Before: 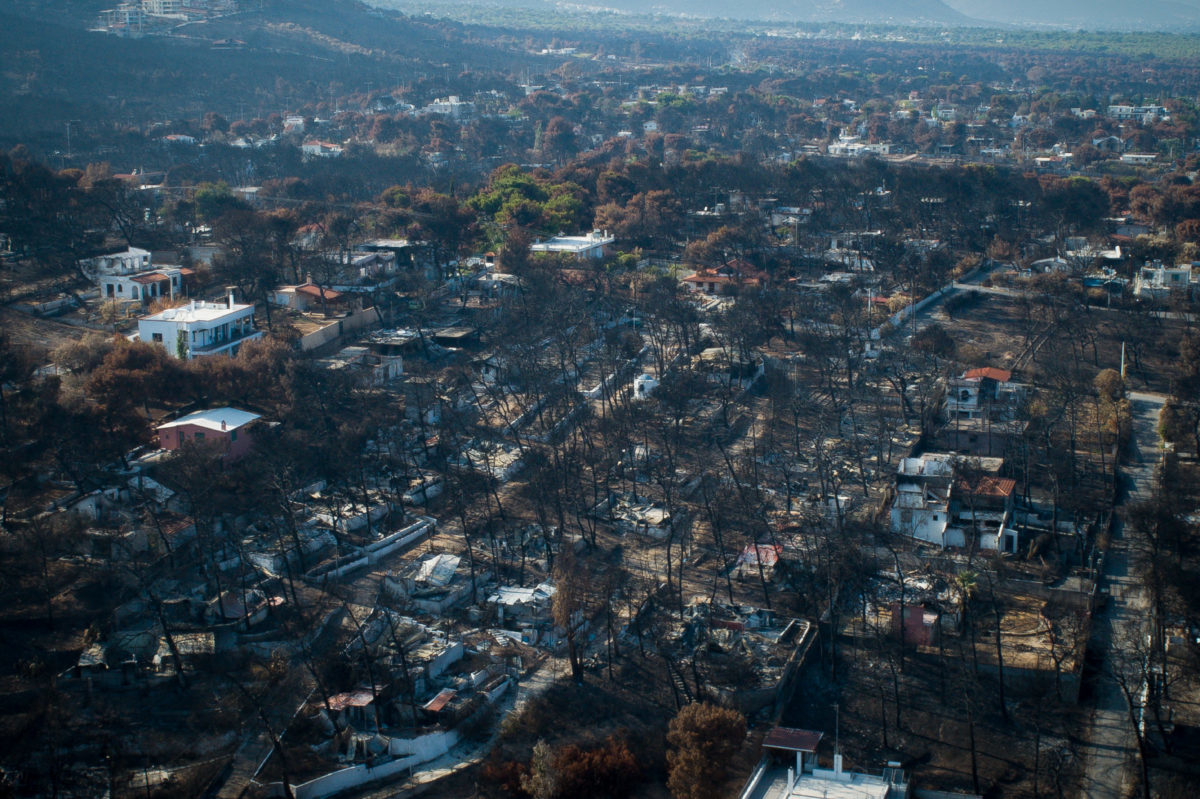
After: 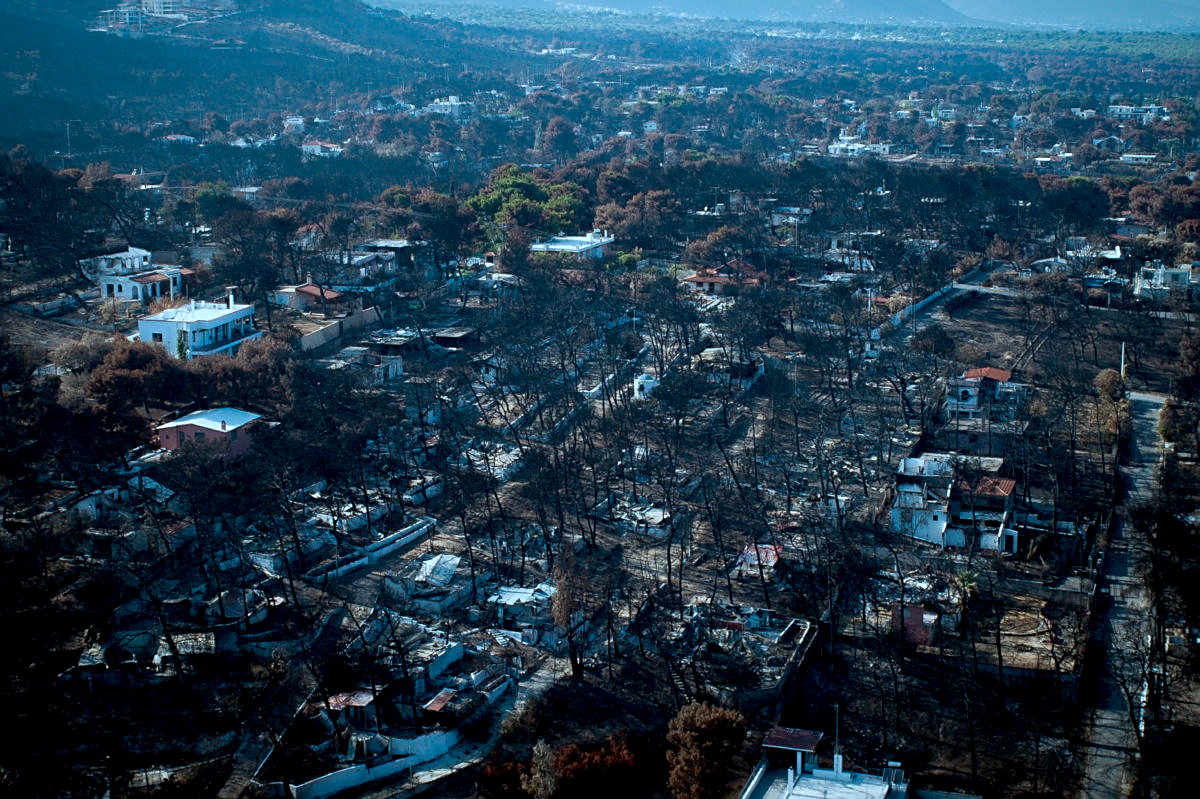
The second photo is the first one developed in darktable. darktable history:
color correction: highlights a* -9.73, highlights b* -21.22
sharpen: on, module defaults
exposure: black level correction 0.01, exposure 0.011 EV, compensate highlight preservation false
